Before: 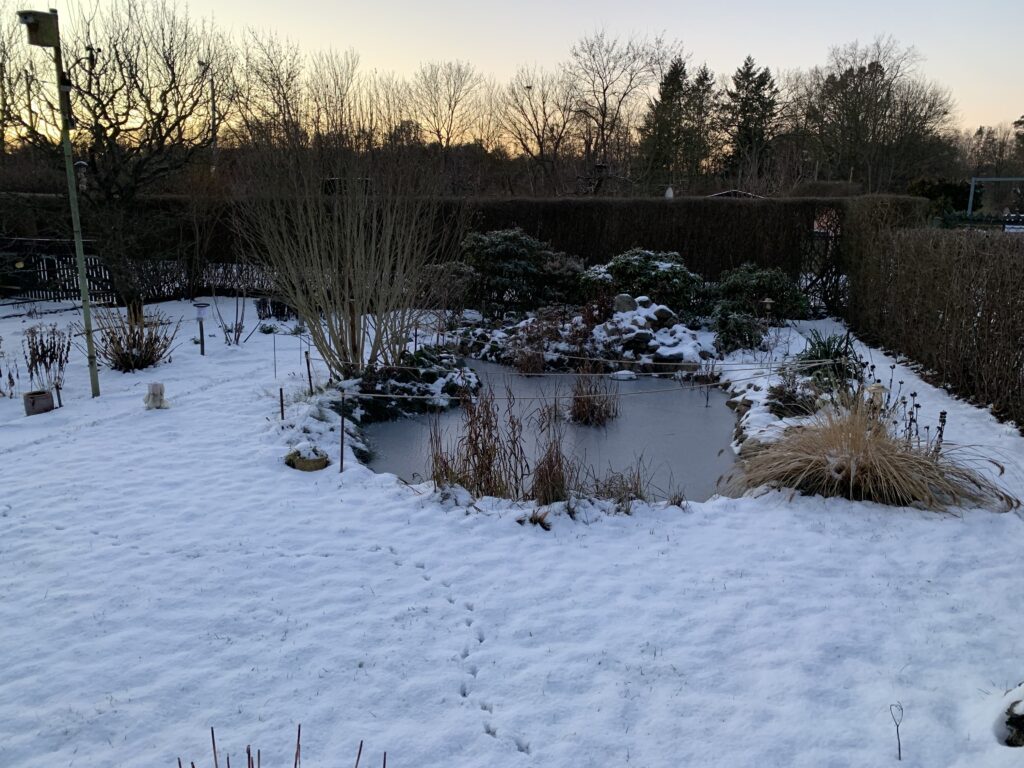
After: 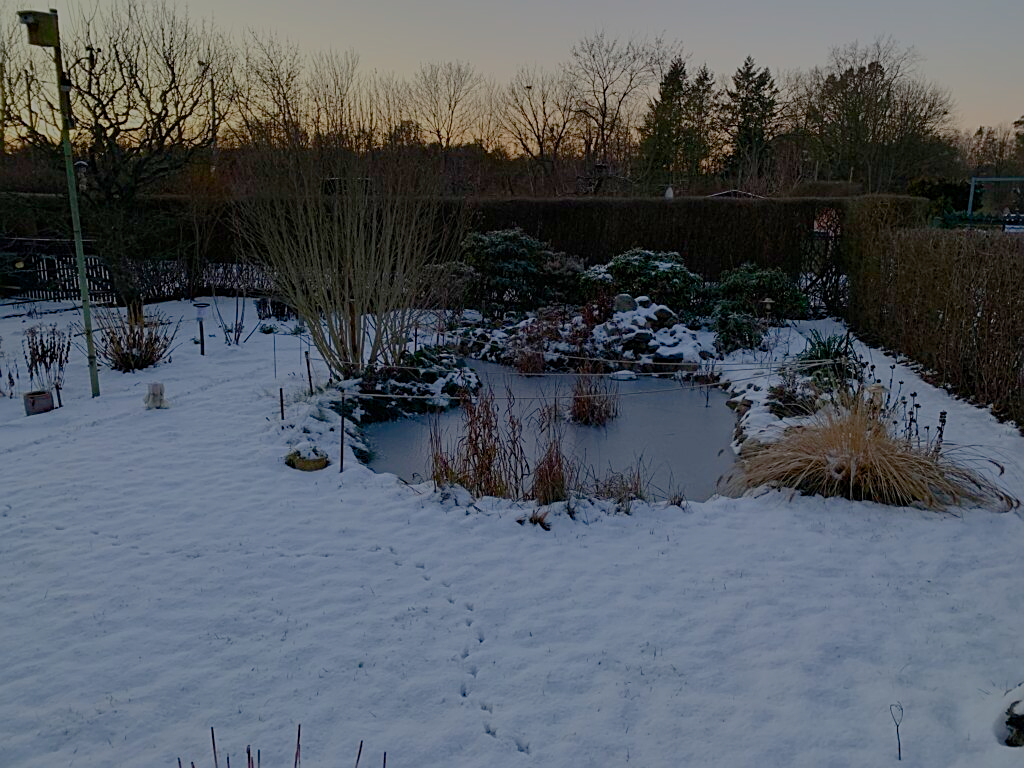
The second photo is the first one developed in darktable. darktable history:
color balance rgb: perceptual saturation grading › global saturation 20%, perceptual saturation grading › highlights -24.864%, perceptual saturation grading › shadows 49.736%, perceptual brilliance grading › global brilliance -48.179%, global vibrance 20%
sharpen: on, module defaults
exposure: black level correction 0, exposure 1.2 EV, compensate exposure bias true, compensate highlight preservation false
